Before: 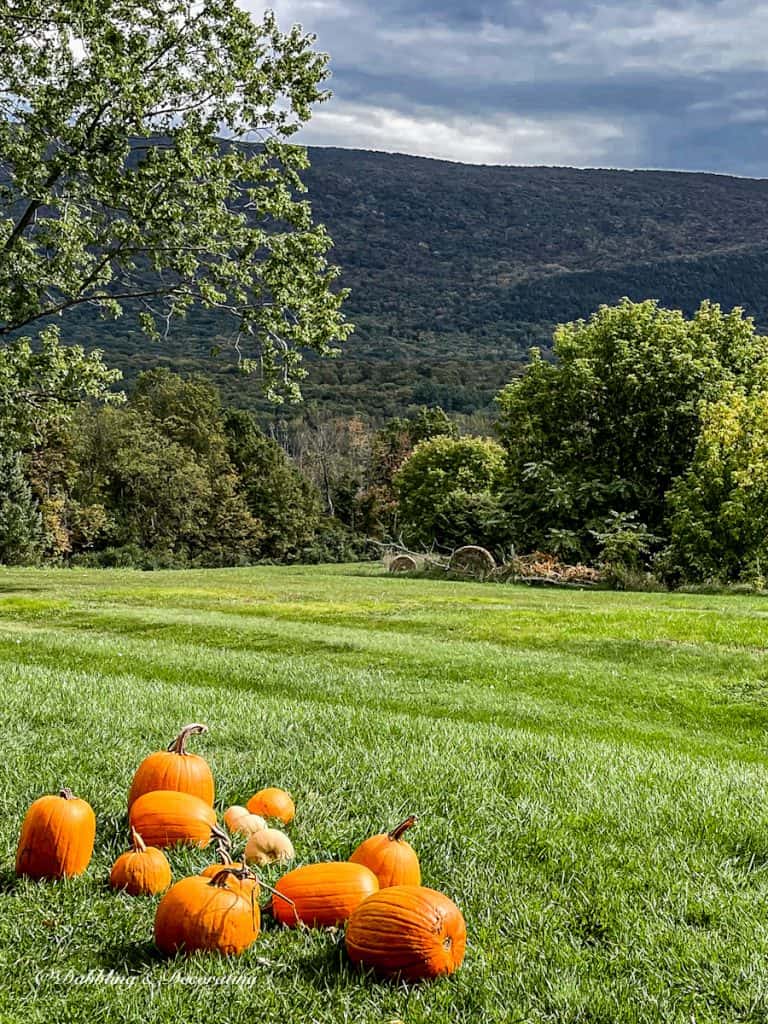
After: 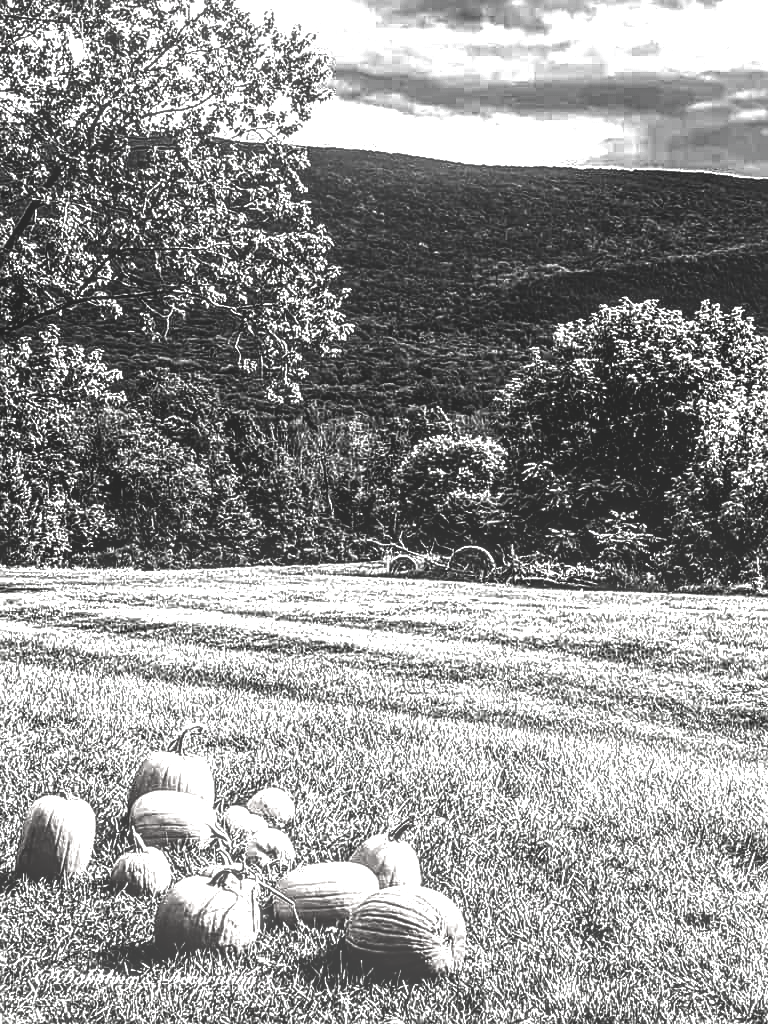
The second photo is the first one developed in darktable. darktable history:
exposure: black level correction 0.001, exposure 1.399 EV, compensate highlight preservation false
local contrast: highlights 2%, shadows 5%, detail 133%
contrast brightness saturation: contrast 0.024, brightness -0.983, saturation -0.987
sharpen: on, module defaults
